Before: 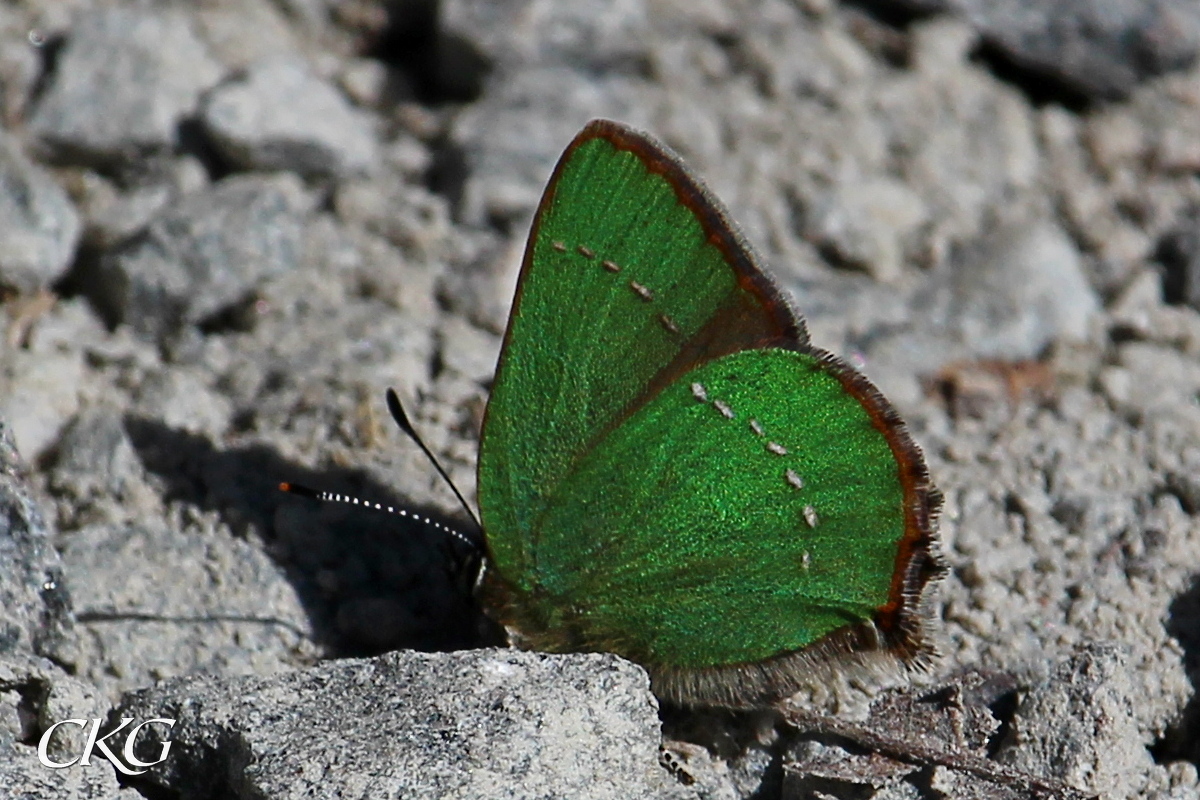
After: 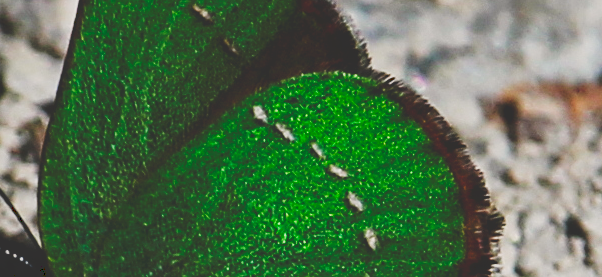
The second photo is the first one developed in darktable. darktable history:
crop: left 36.607%, top 34.735%, right 13.146%, bottom 30.611%
tone curve: curves: ch0 [(0, 0) (0.003, 0.19) (0.011, 0.192) (0.025, 0.192) (0.044, 0.194) (0.069, 0.196) (0.1, 0.197) (0.136, 0.198) (0.177, 0.216) (0.224, 0.236) (0.277, 0.269) (0.335, 0.331) (0.399, 0.418) (0.468, 0.515) (0.543, 0.621) (0.623, 0.725) (0.709, 0.804) (0.801, 0.859) (0.898, 0.913) (1, 1)], preserve colors none
color correction: highlights a* 0.816, highlights b* 2.78, saturation 1.1
